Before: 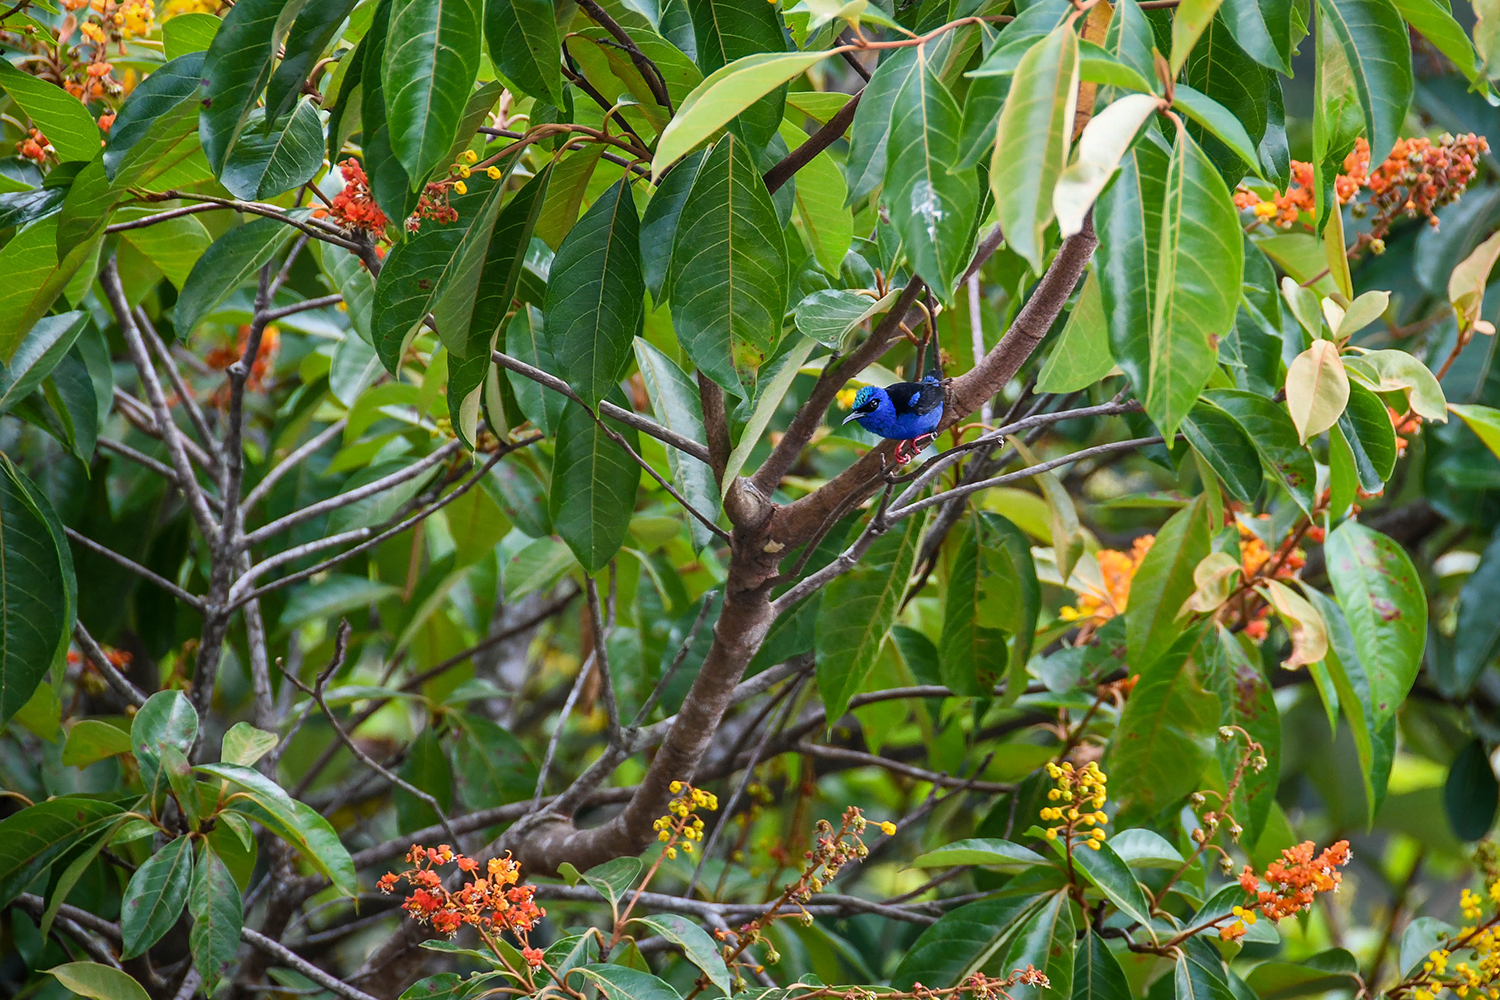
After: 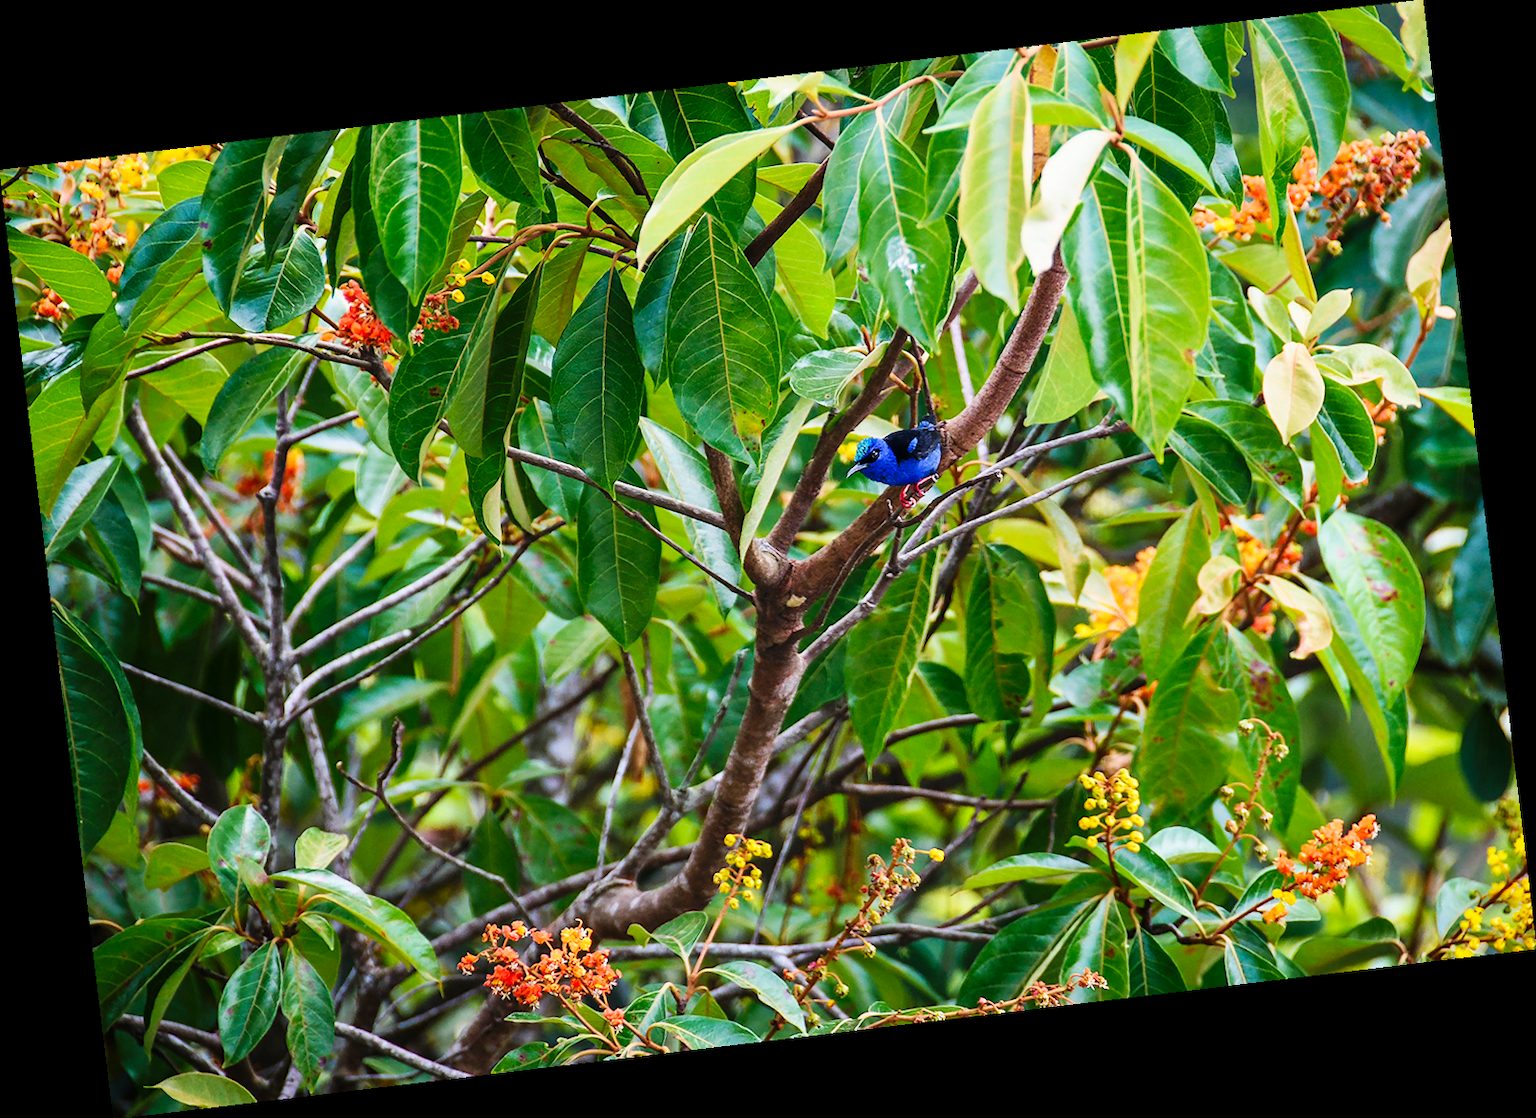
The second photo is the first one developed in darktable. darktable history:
base curve: curves: ch0 [(0, 0) (0.032, 0.025) (0.121, 0.166) (0.206, 0.329) (0.605, 0.79) (1, 1)], preserve colors none
rotate and perspective: rotation -6.83°, automatic cropping off
velvia: on, module defaults
